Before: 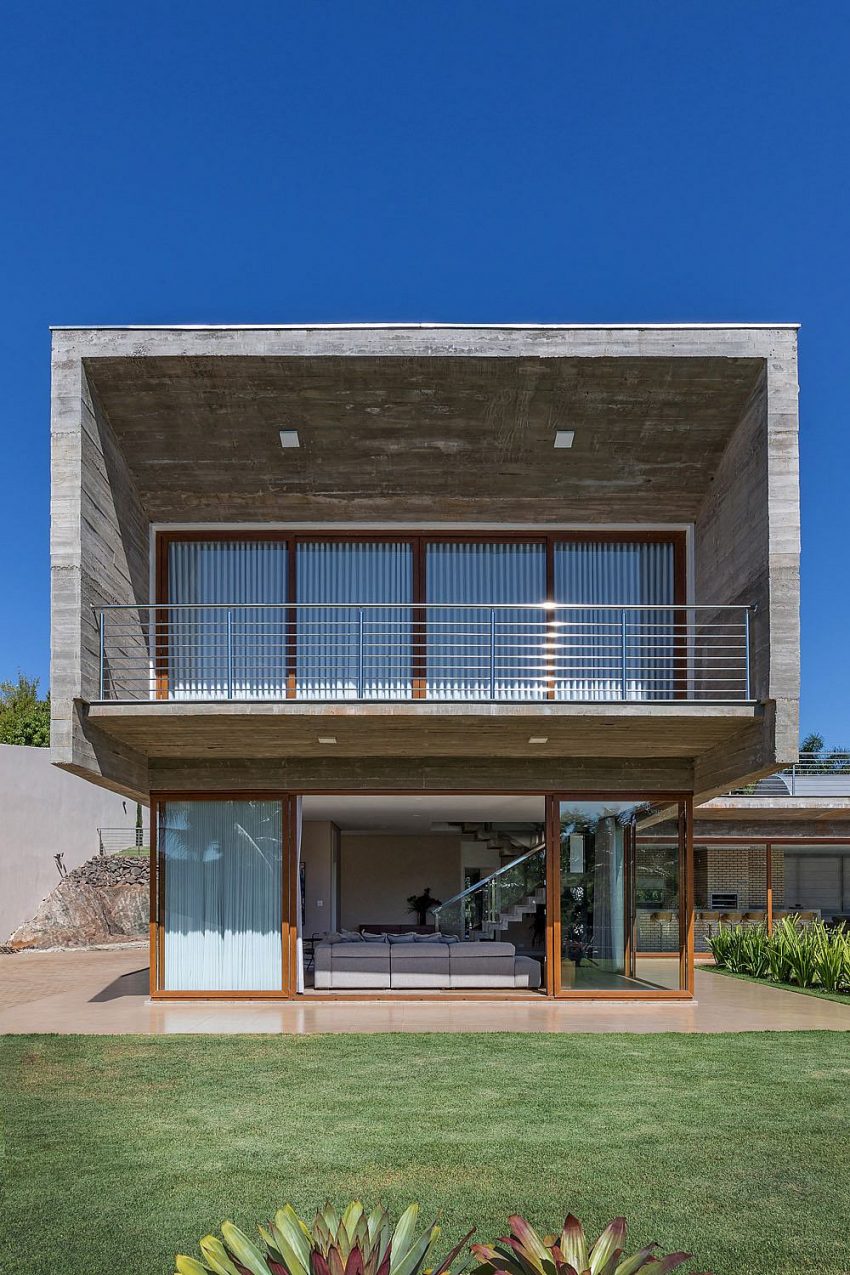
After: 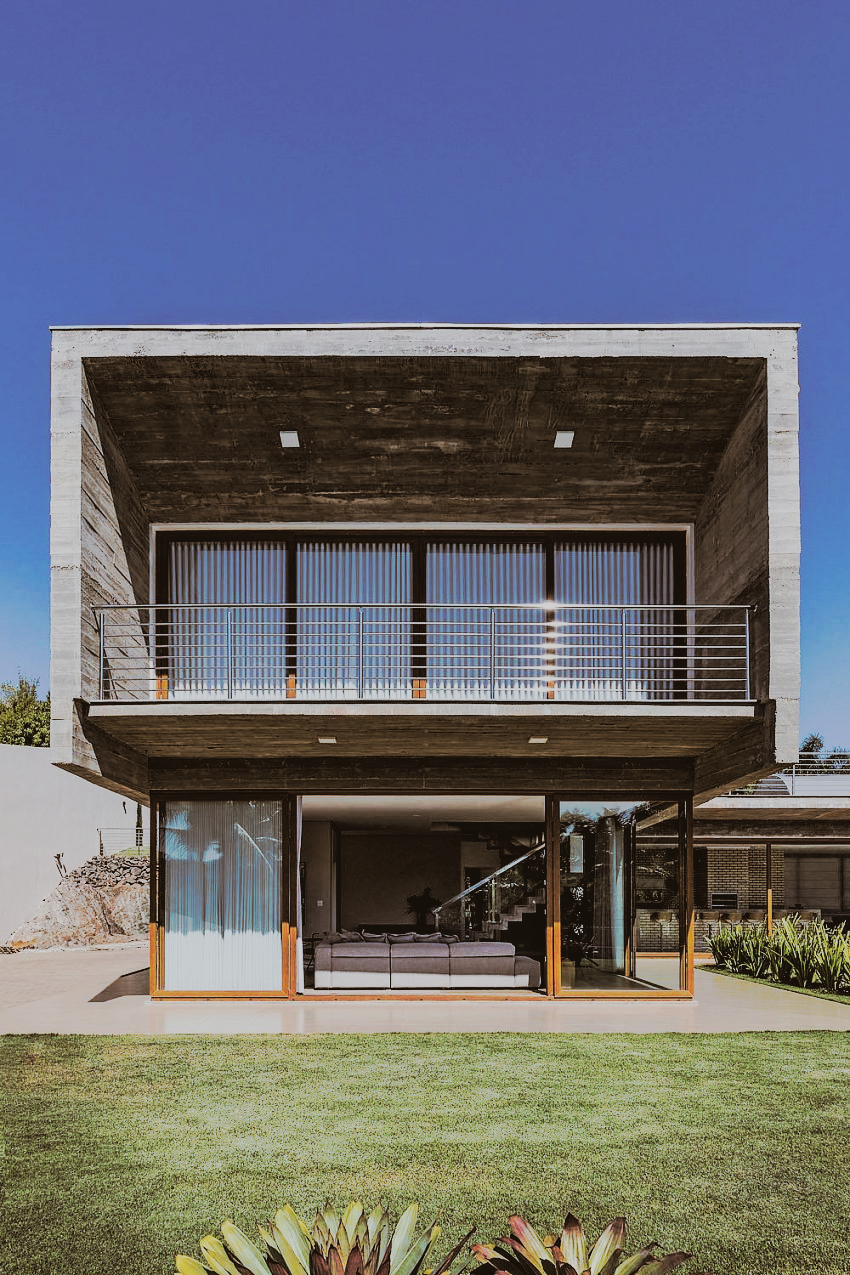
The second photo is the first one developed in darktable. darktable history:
contrast brightness saturation: contrast -0.1, saturation -0.1
split-toning: shadows › hue 32.4°, shadows › saturation 0.51, highlights › hue 180°, highlights › saturation 0, balance -60.17, compress 55.19%
filmic rgb: black relative exposure -5 EV, hardness 2.88, contrast 1.2
tone curve: curves: ch0 [(0, 0) (0.003, 0.015) (0.011, 0.019) (0.025, 0.025) (0.044, 0.039) (0.069, 0.053) (0.1, 0.076) (0.136, 0.107) (0.177, 0.143) (0.224, 0.19) (0.277, 0.253) (0.335, 0.32) (0.399, 0.412) (0.468, 0.524) (0.543, 0.668) (0.623, 0.717) (0.709, 0.769) (0.801, 0.82) (0.898, 0.865) (1, 1)], preserve colors none
